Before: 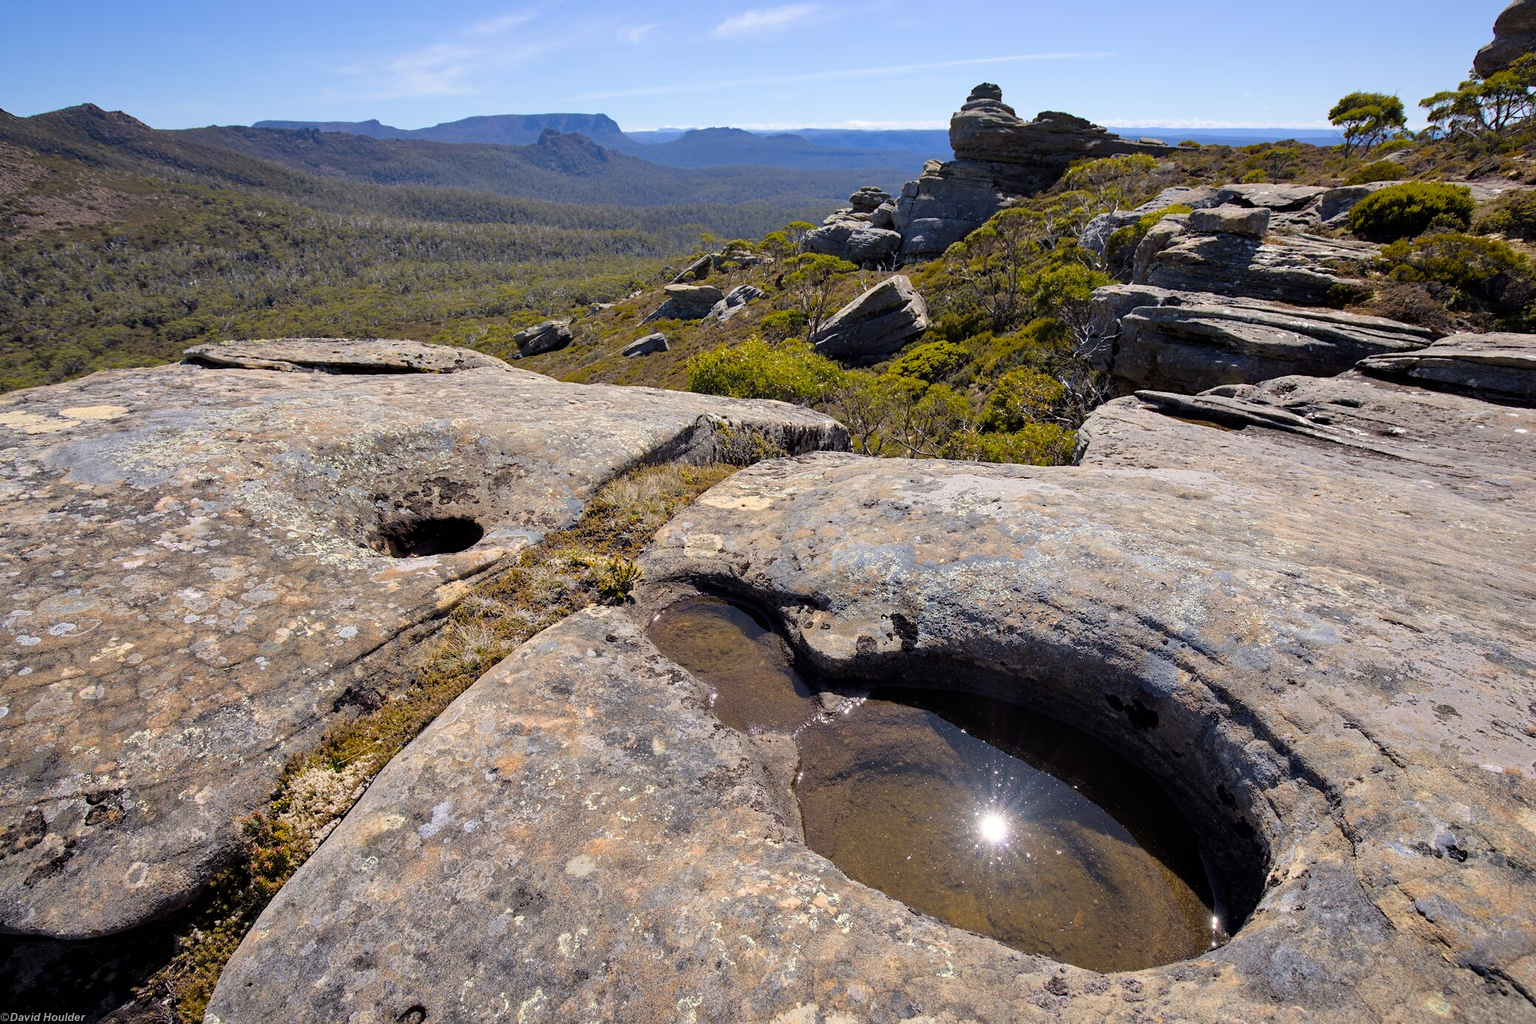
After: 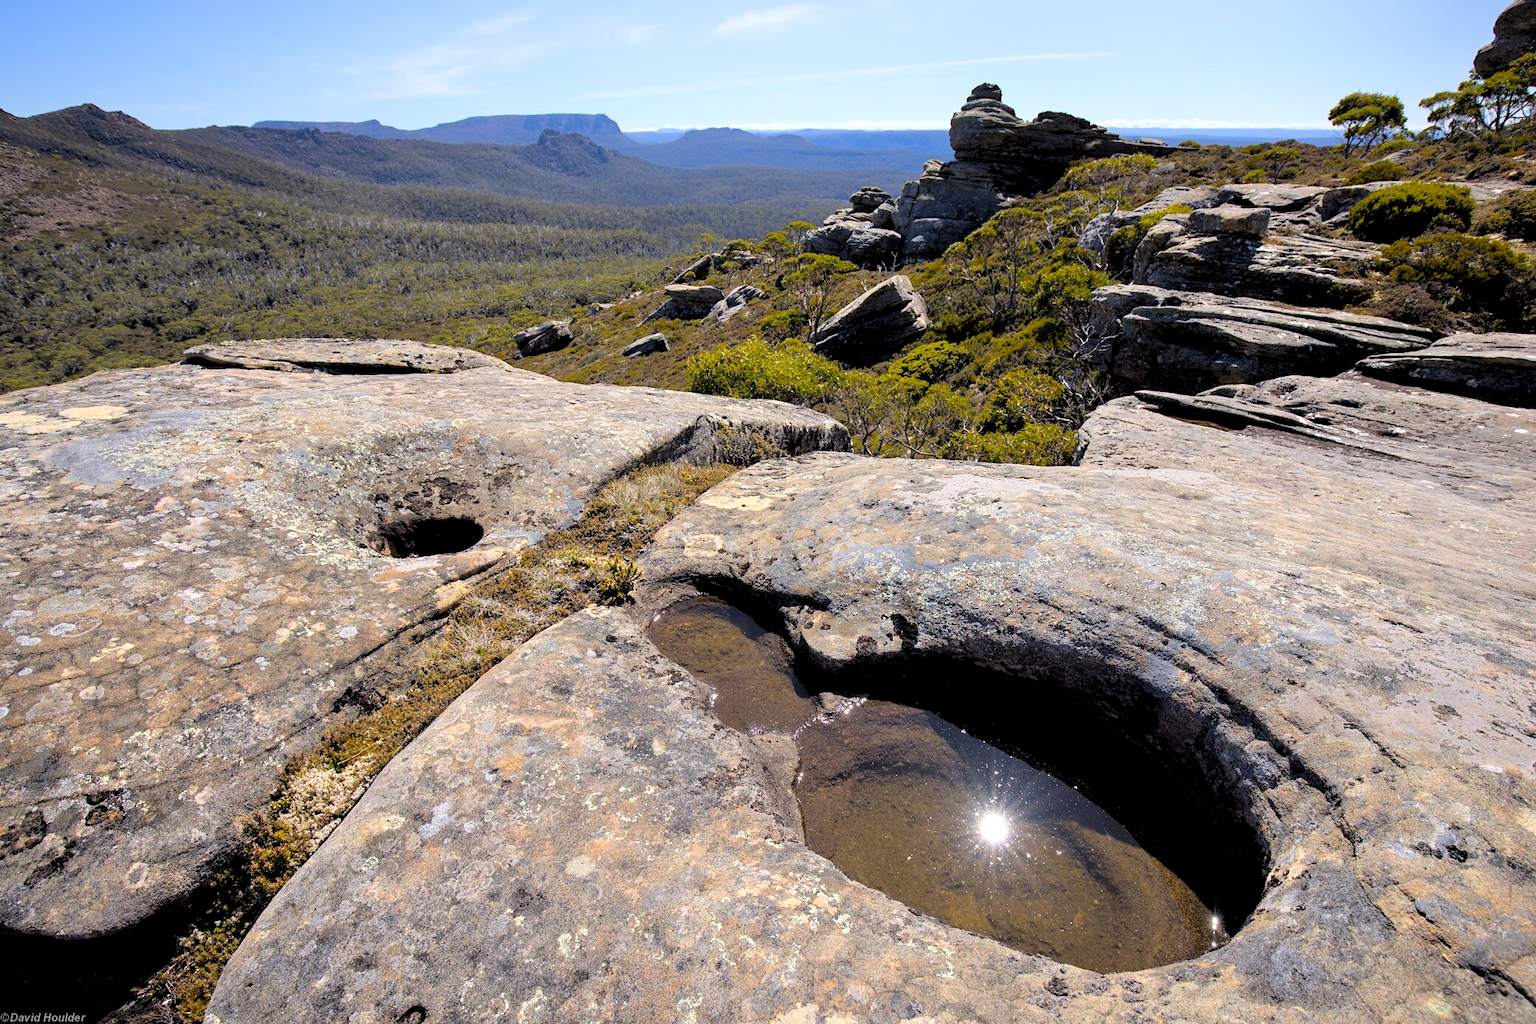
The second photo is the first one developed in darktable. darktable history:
rgb levels: levels [[0.01, 0.419, 0.839], [0, 0.5, 1], [0, 0.5, 1]]
shadows and highlights: shadows -24.28, highlights 49.77, soften with gaussian
